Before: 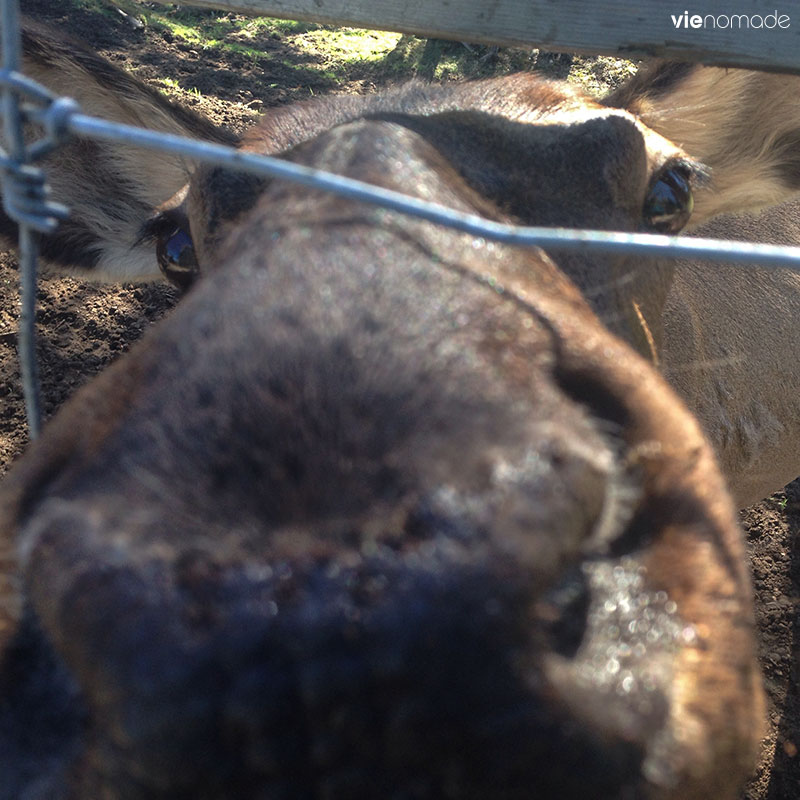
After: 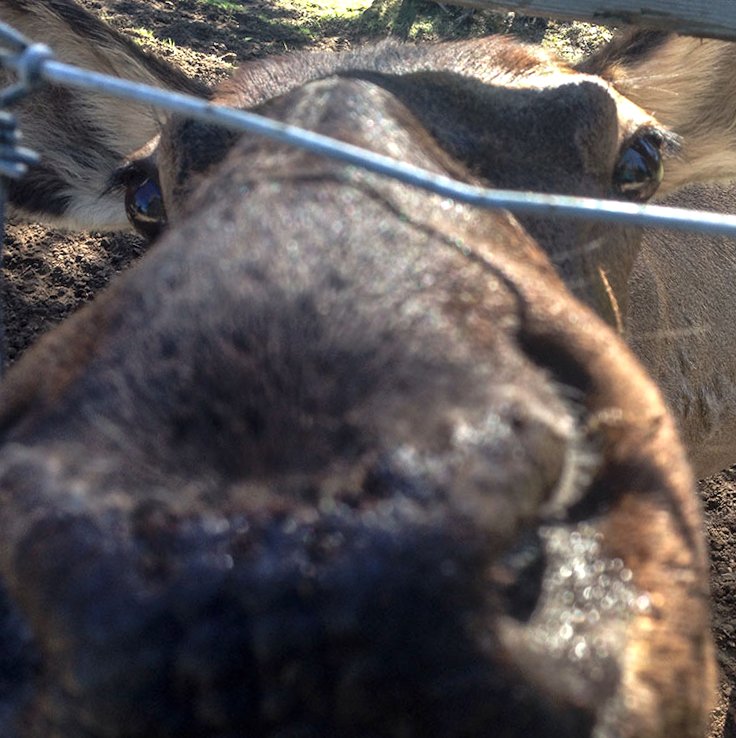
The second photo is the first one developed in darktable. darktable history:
exposure: exposure 0.124 EV, compensate exposure bias true, compensate highlight preservation false
contrast brightness saturation: contrast 0.072
local contrast: on, module defaults
crop and rotate: angle -2.07°, left 3.129%, top 3.757%, right 1.556%, bottom 0.622%
